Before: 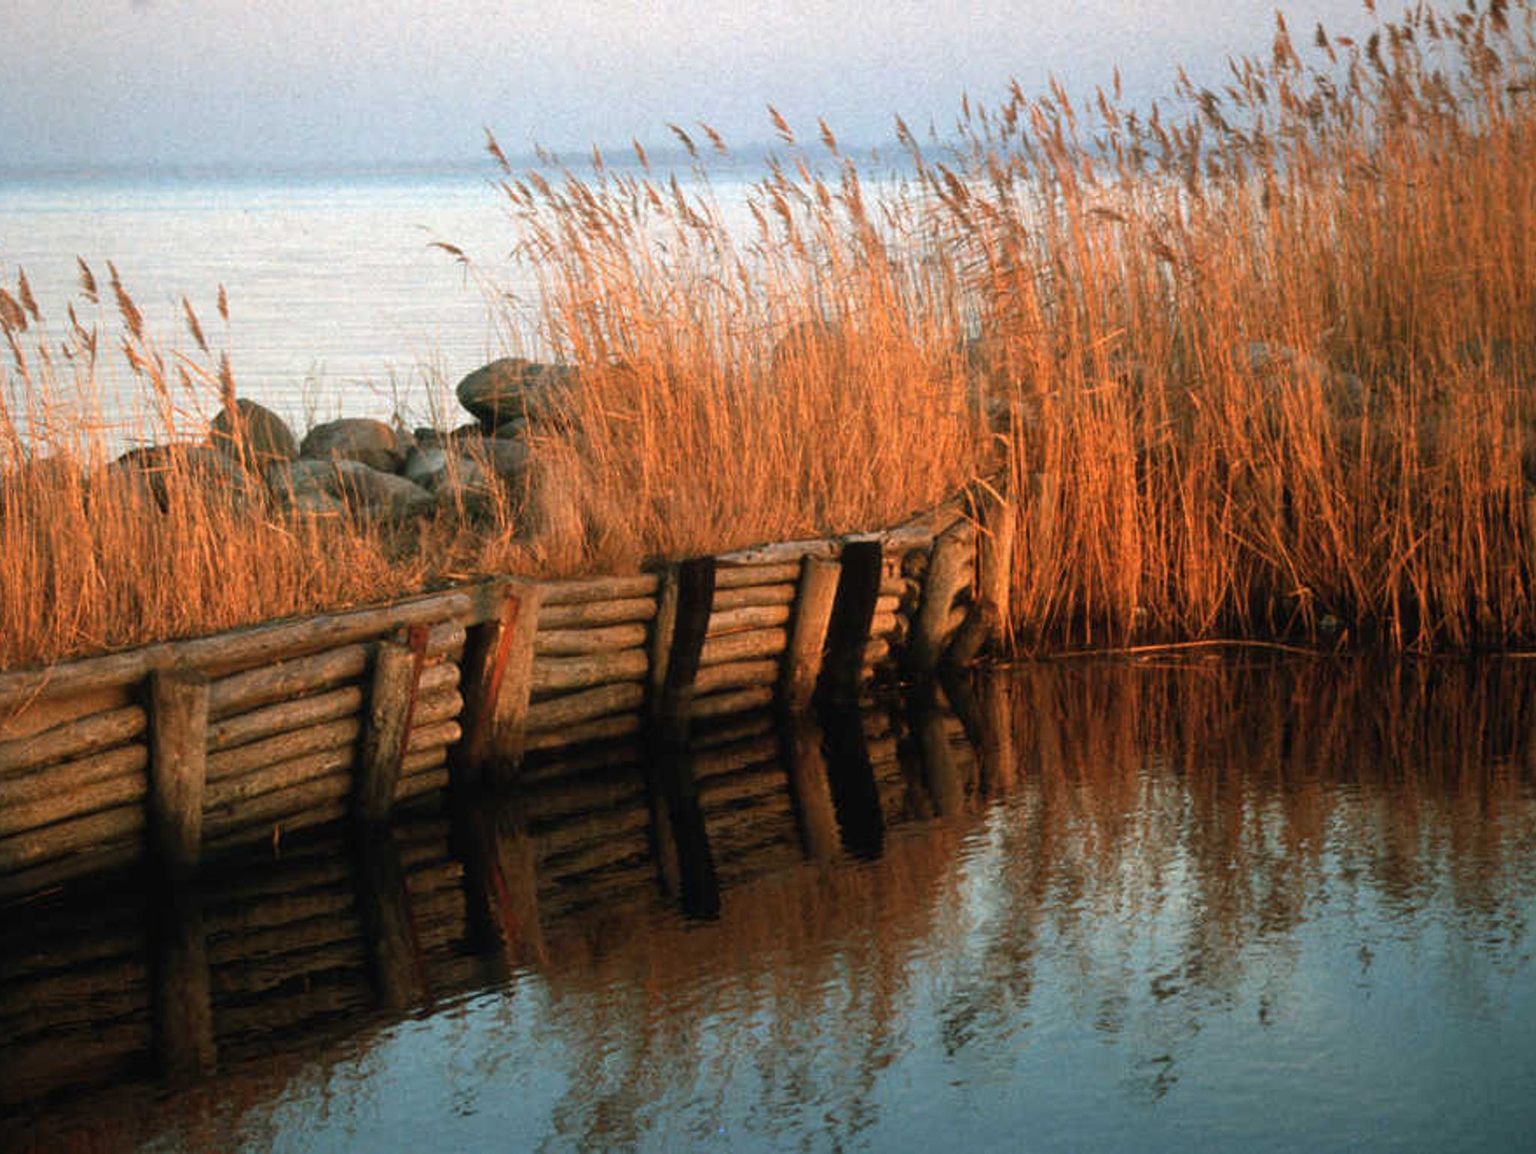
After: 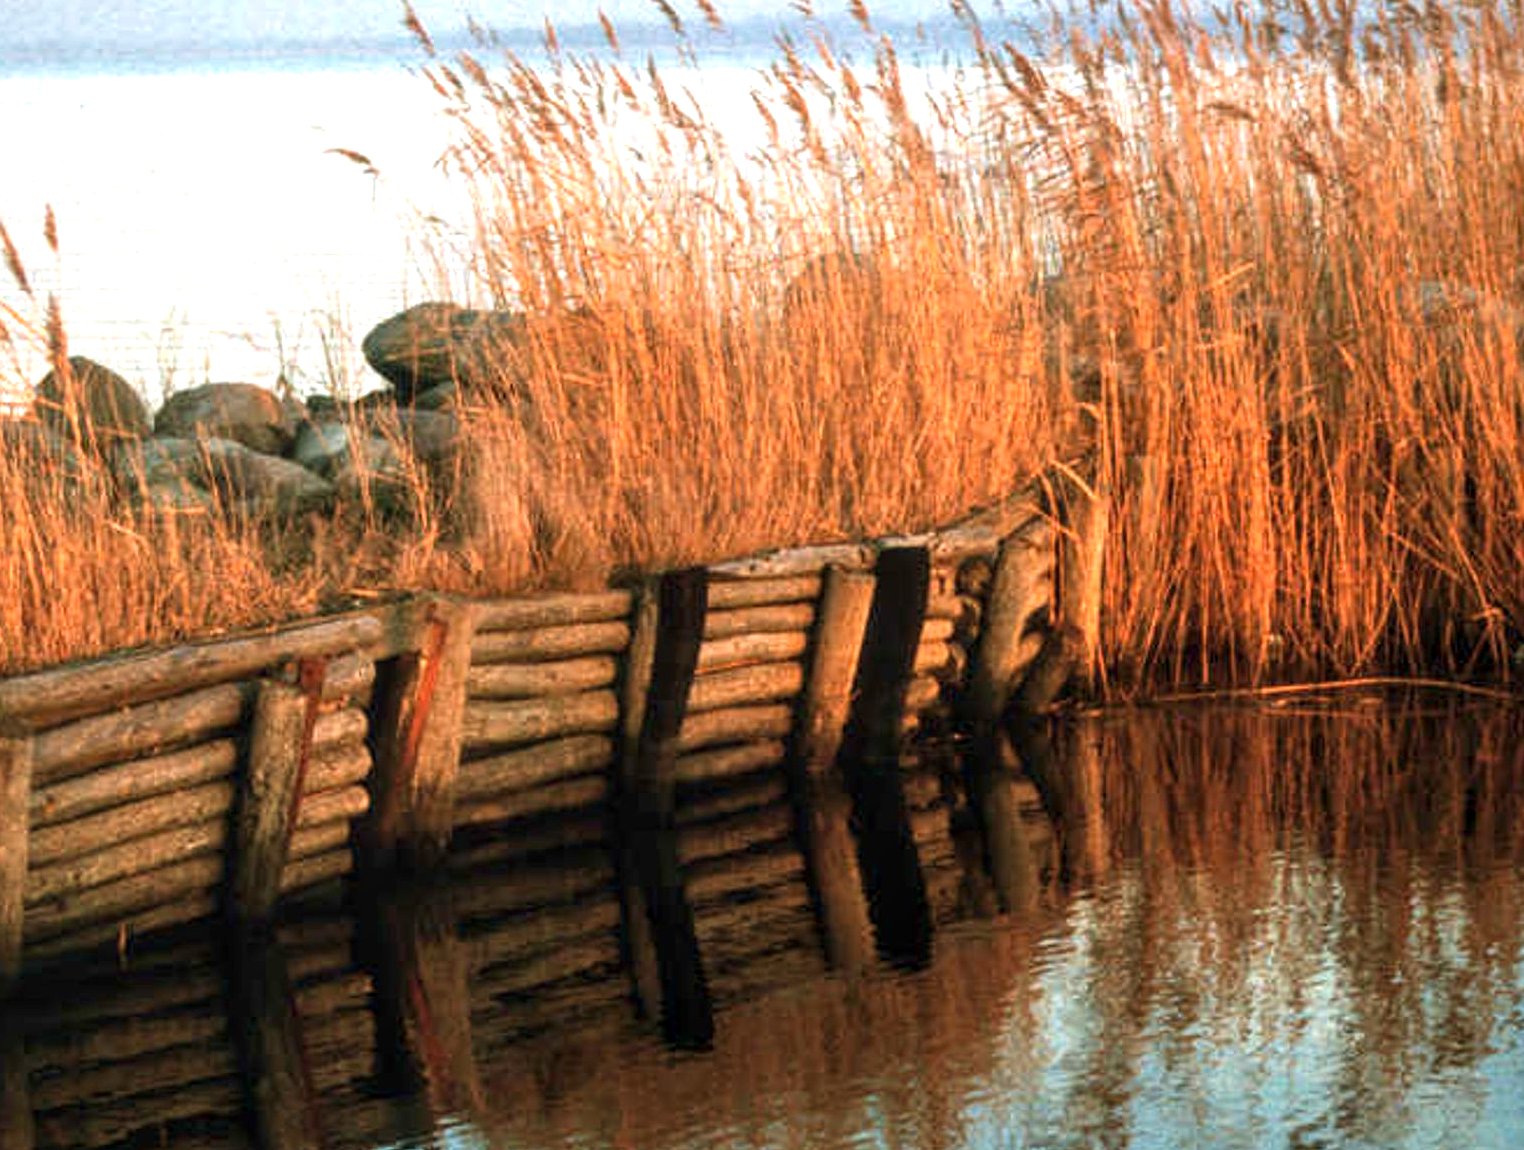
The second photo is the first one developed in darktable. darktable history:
exposure: exposure 0.566 EV, compensate exposure bias true, compensate highlight preservation false
crop and rotate: left 12.036%, top 11.388%, right 13.538%, bottom 13.801%
local contrast: on, module defaults
velvia: on, module defaults
